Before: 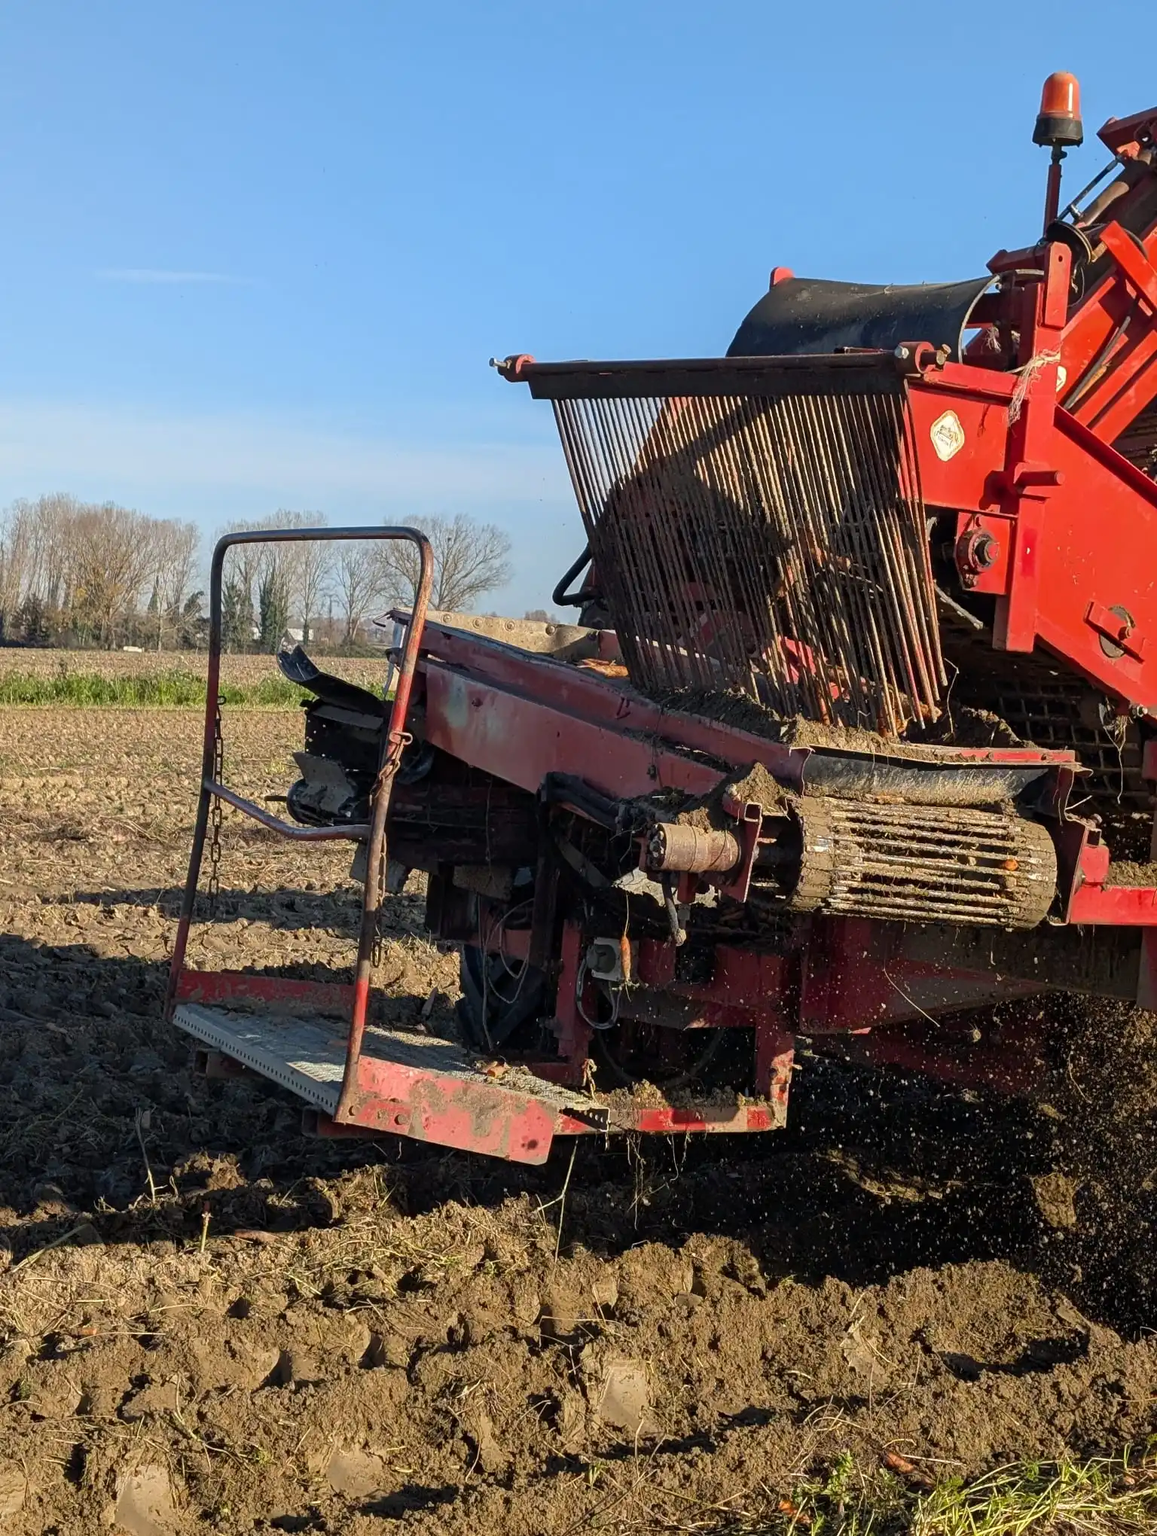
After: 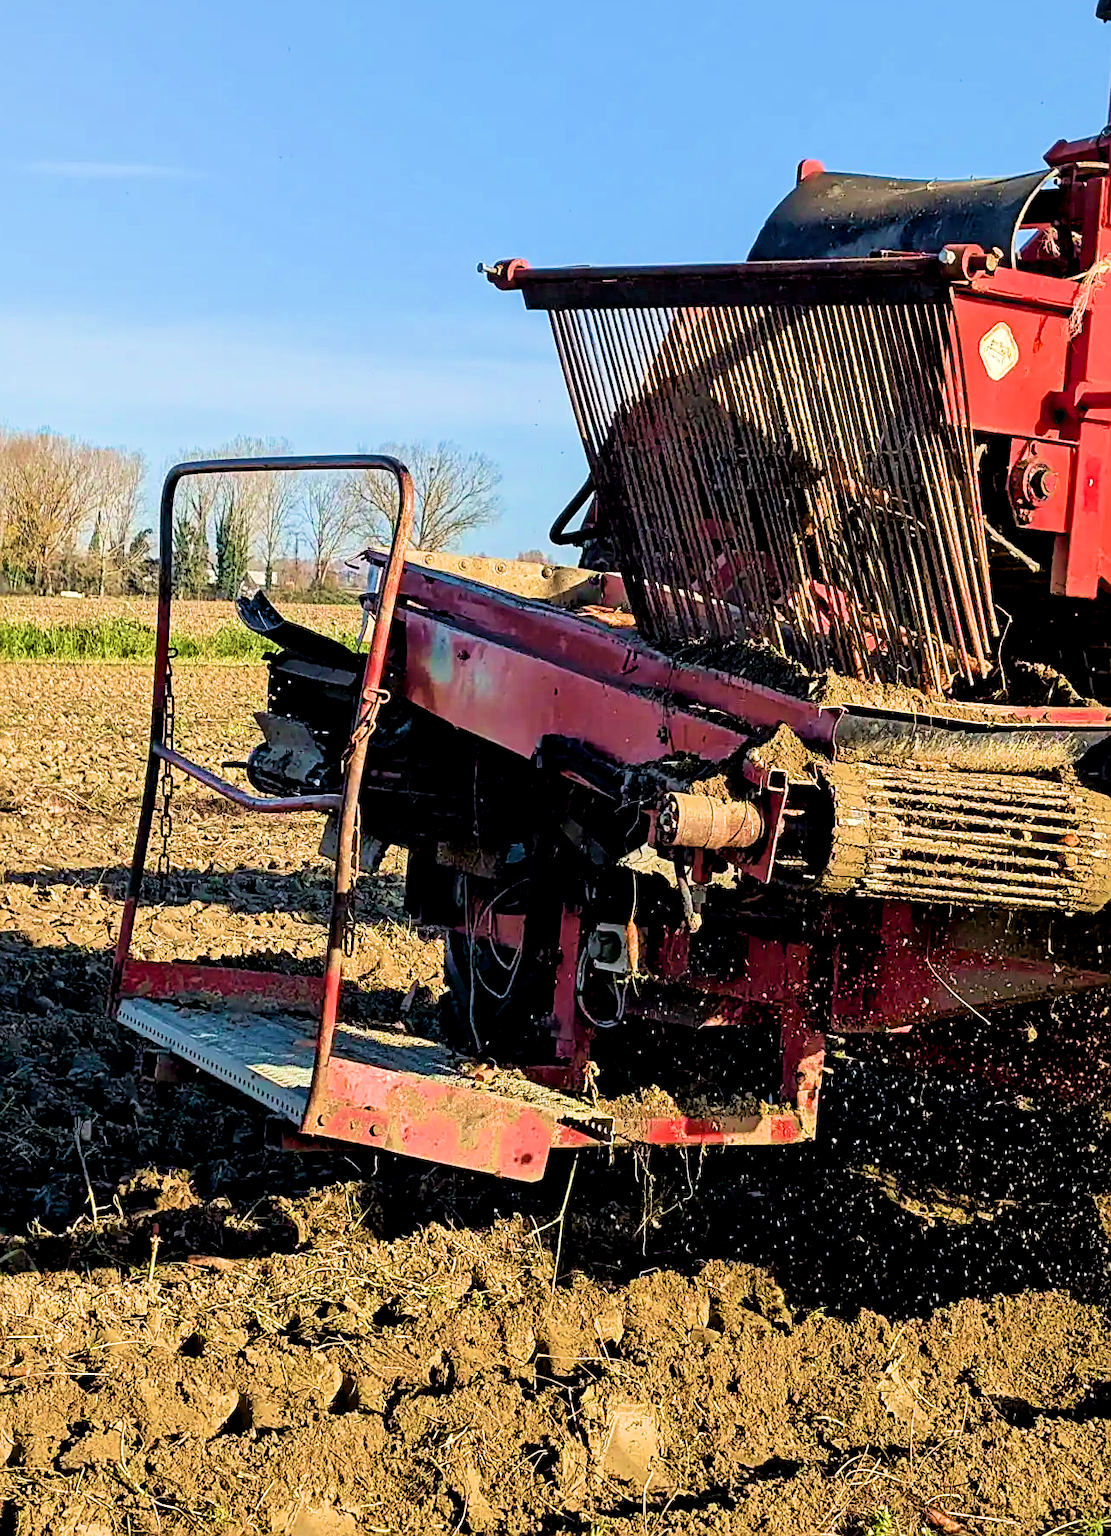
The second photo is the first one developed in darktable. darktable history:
velvia: strength 74.66%
crop: left 6.066%, top 8.318%, right 9.539%, bottom 3.87%
filmic rgb: black relative exposure -7.65 EV, white relative exposure 4.56 EV, hardness 3.61, color science v6 (2022)
contrast equalizer: octaves 7, y [[0.6 ×6], [0.55 ×6], [0 ×6], [0 ×6], [0 ×6]], mix 0.298
local contrast: mode bilateral grid, contrast 25, coarseness 50, detail 124%, midtone range 0.2
sharpen: on, module defaults
exposure: black level correction 0.008, exposure 0.97 EV, compensate exposure bias true, compensate highlight preservation false
